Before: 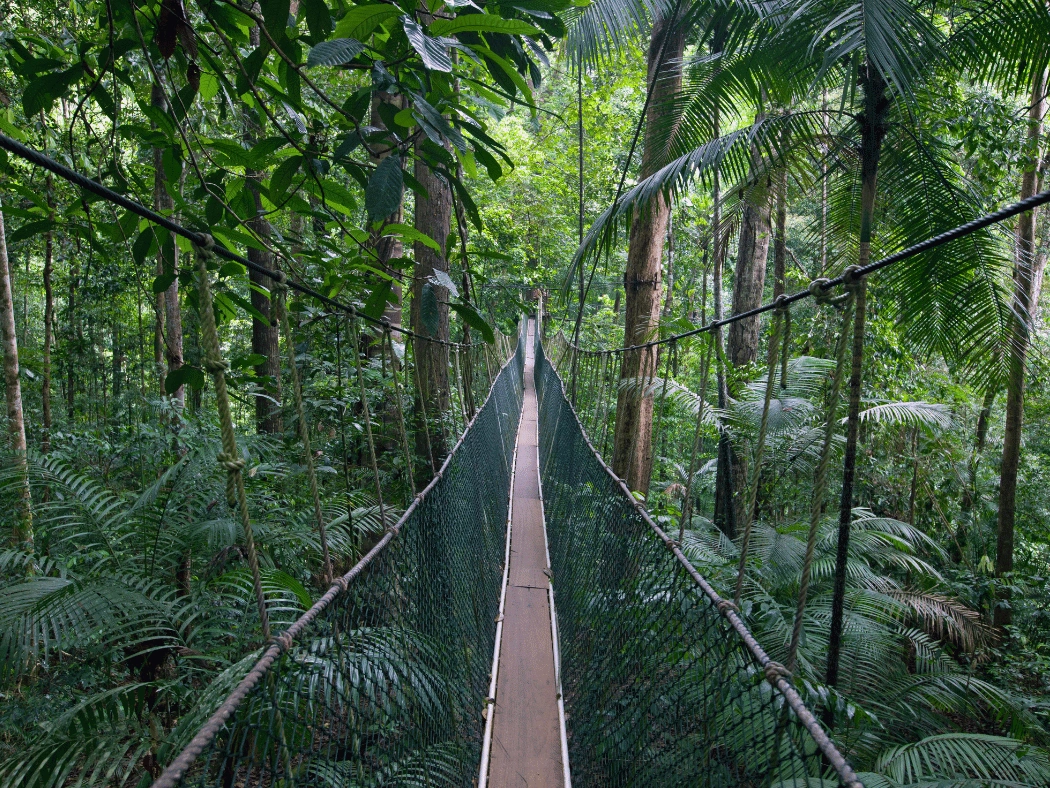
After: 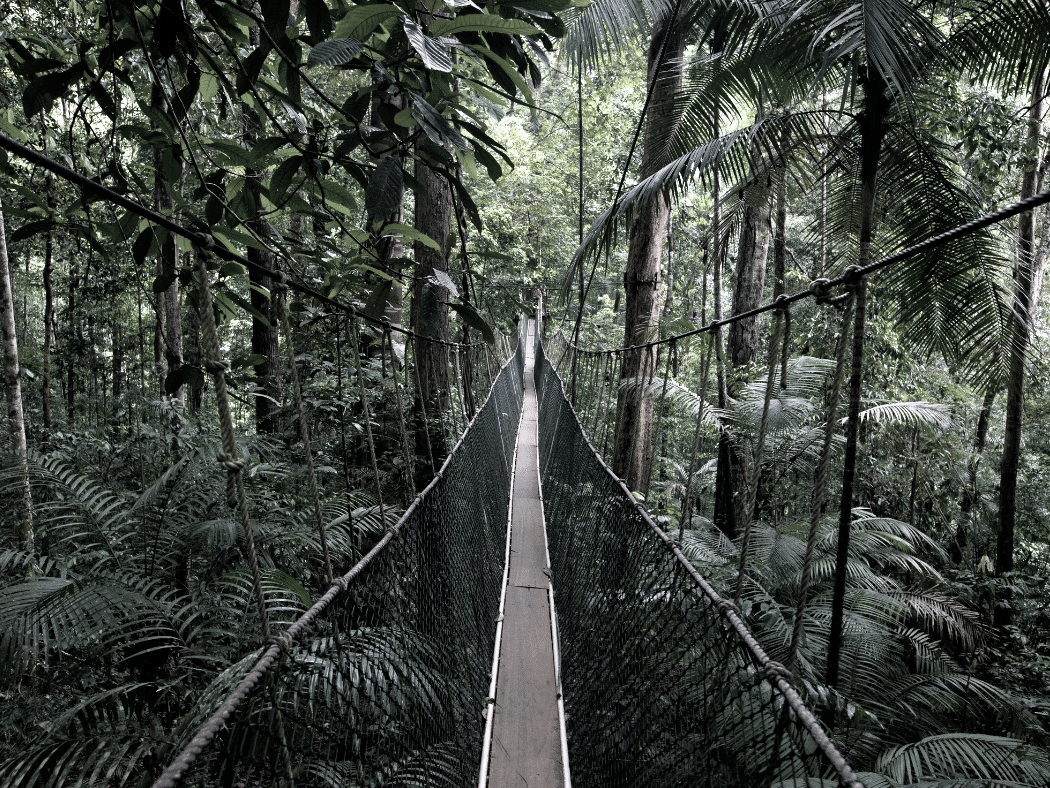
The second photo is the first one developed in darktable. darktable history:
color correction: highlights b* 0.013, saturation 0.327
filmic rgb: black relative exposure -8.21 EV, white relative exposure 2.2 EV, target white luminance 99.991%, hardness 7.05, latitude 74.39%, contrast 1.316, highlights saturation mix -1.81%, shadows ↔ highlights balance 29.88%
